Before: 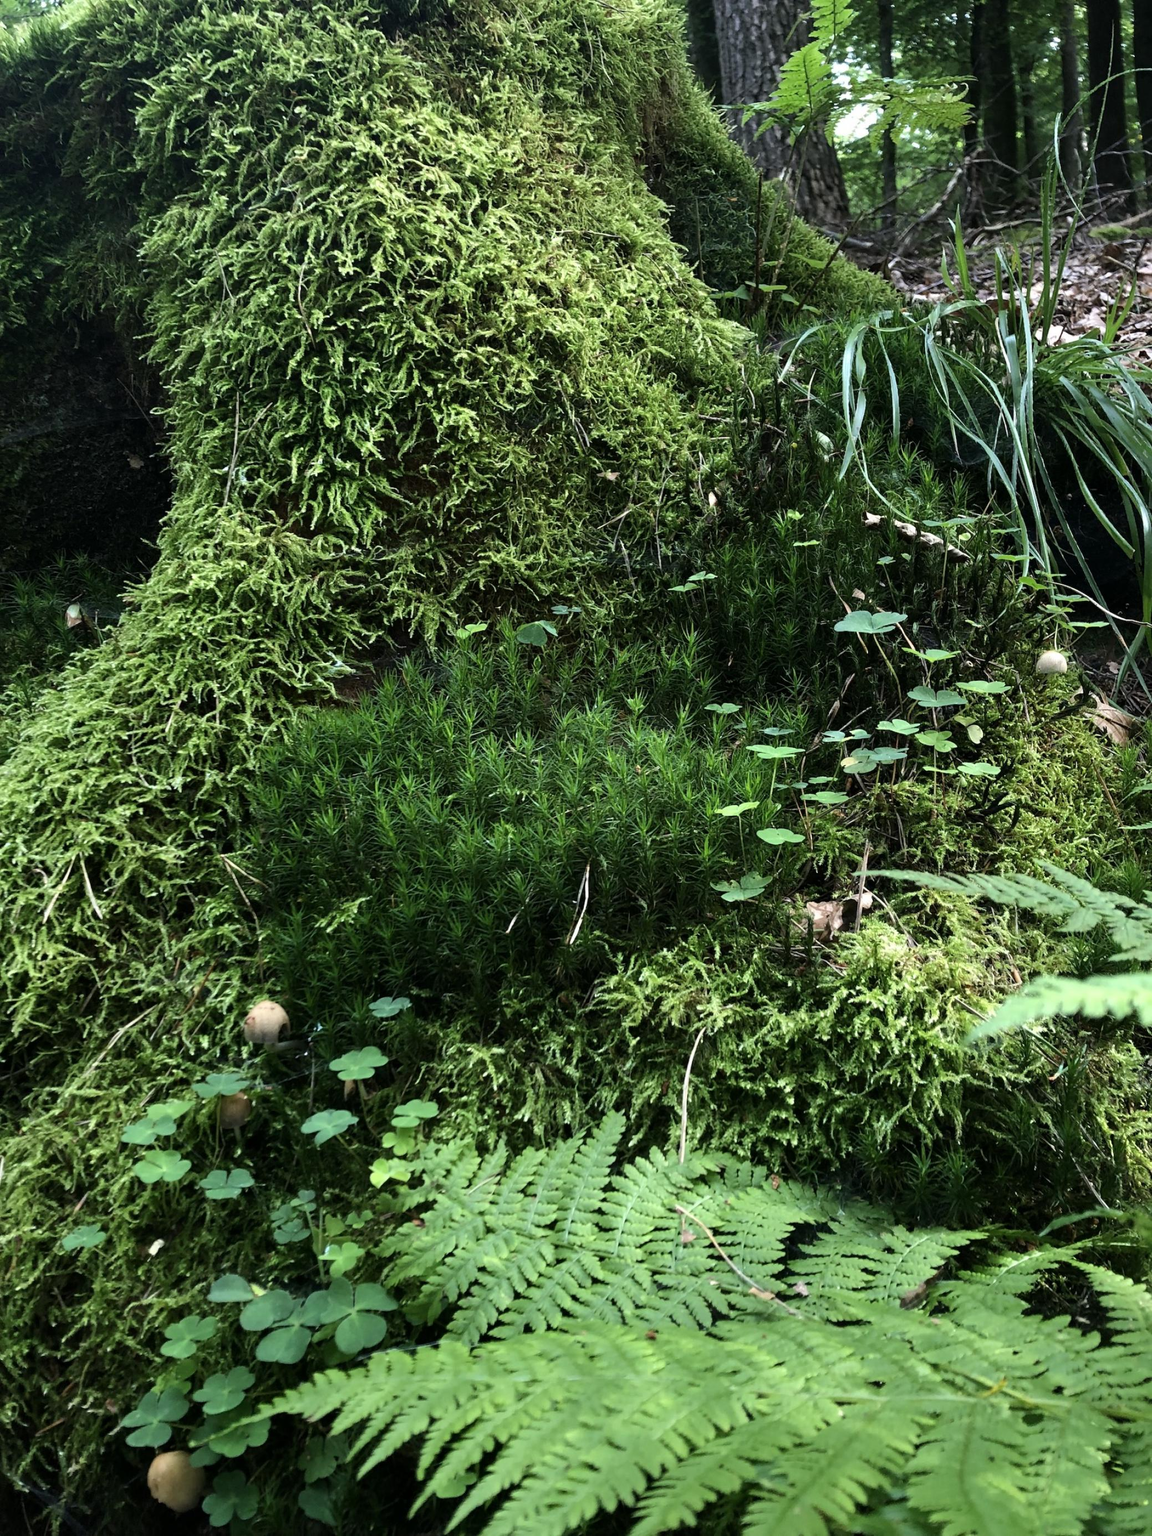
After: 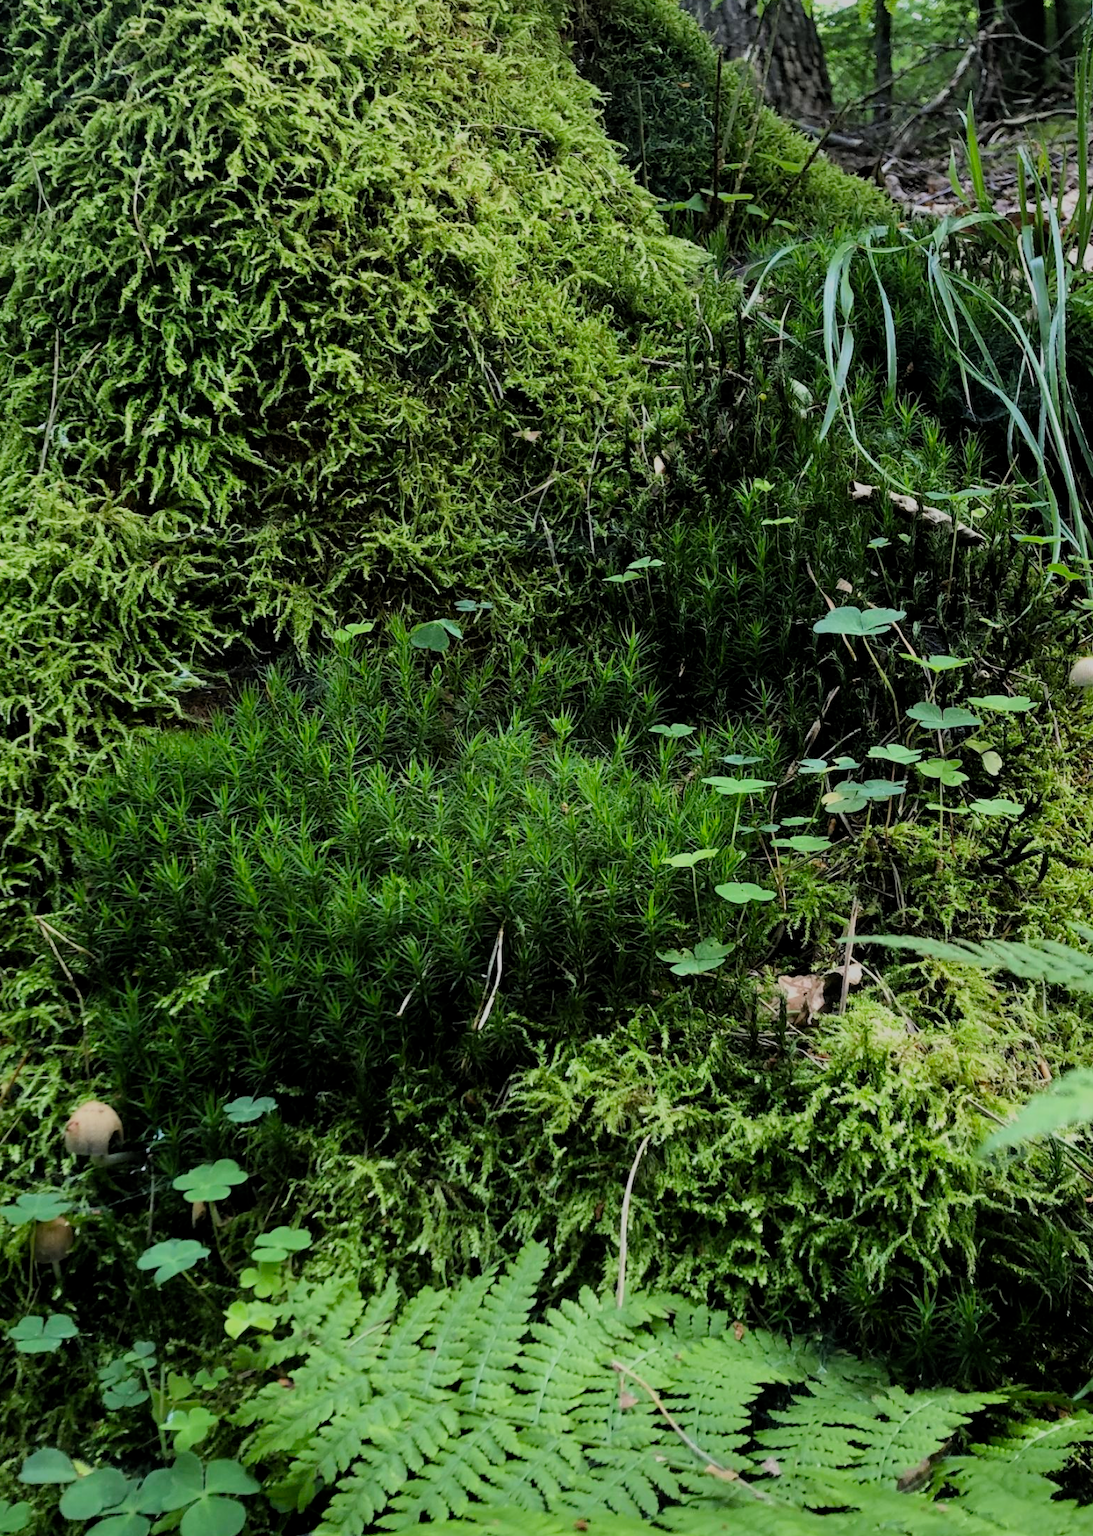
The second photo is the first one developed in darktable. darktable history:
crop: left 16.768%, top 8.653%, right 8.362%, bottom 12.485%
filmic rgb: black relative exposure -8.79 EV, white relative exposure 4.98 EV, threshold 6 EV, target black luminance 0%, hardness 3.77, latitude 66.34%, contrast 0.822, highlights saturation mix 10%, shadows ↔ highlights balance 20%, add noise in highlights 0.1, color science v4 (2020), iterations of high-quality reconstruction 0, type of noise poissonian, enable highlight reconstruction true
